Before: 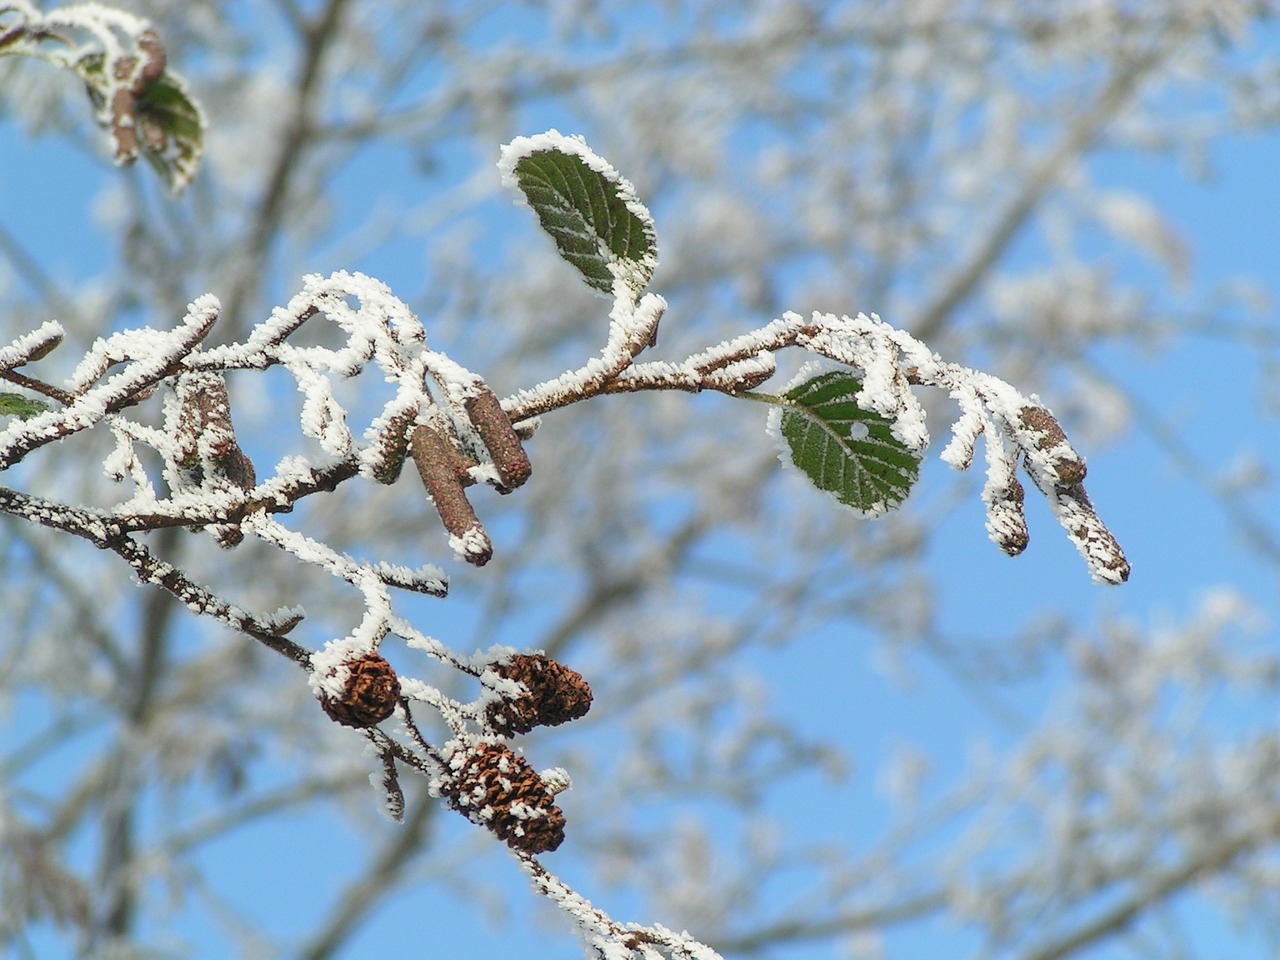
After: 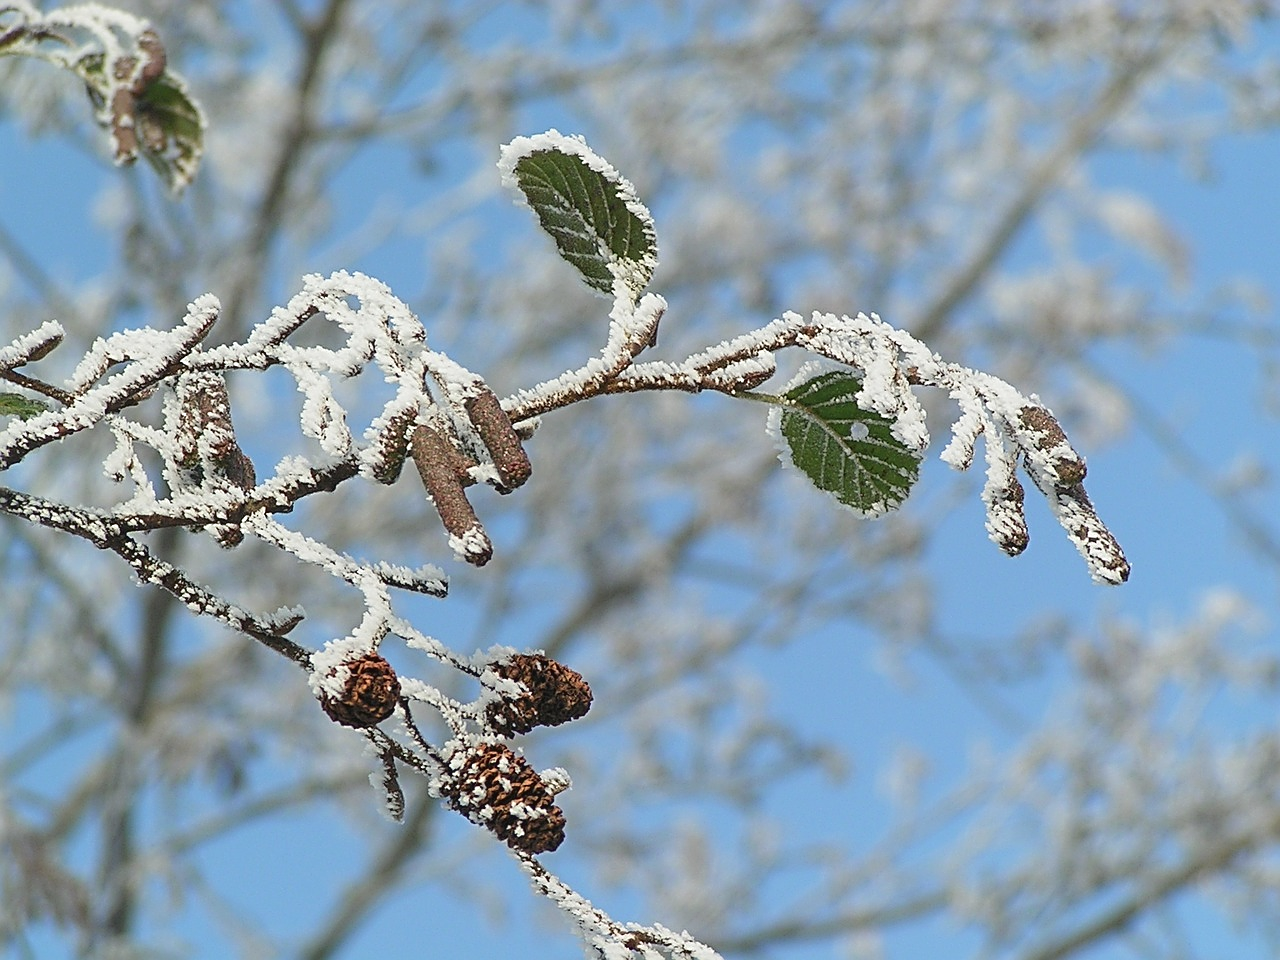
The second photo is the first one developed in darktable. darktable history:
sharpen: radius 2.534, amount 0.629
contrast brightness saturation: contrast -0.089, brightness -0.03, saturation -0.108
